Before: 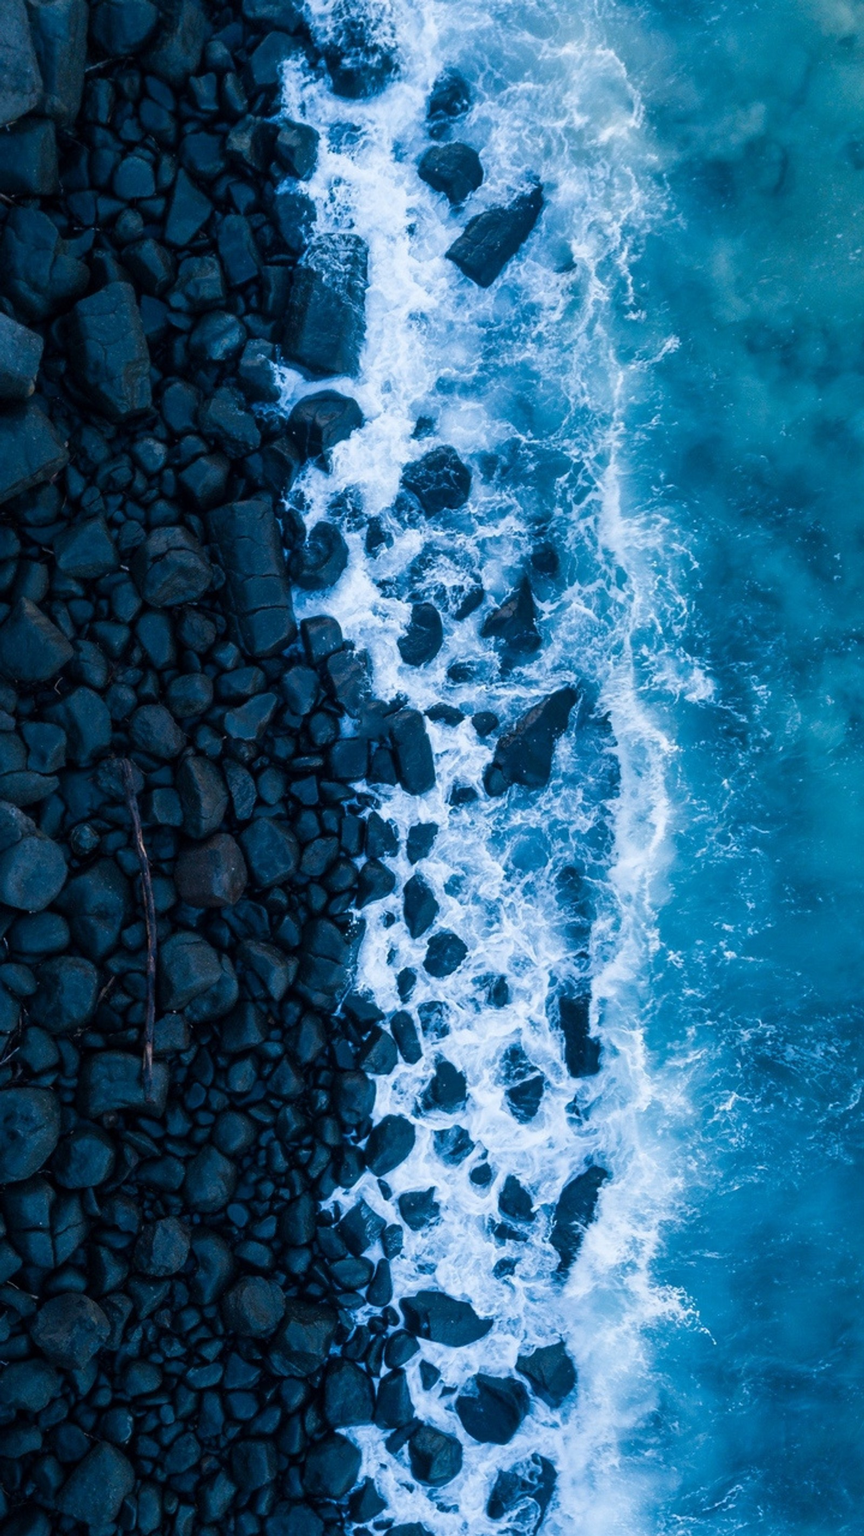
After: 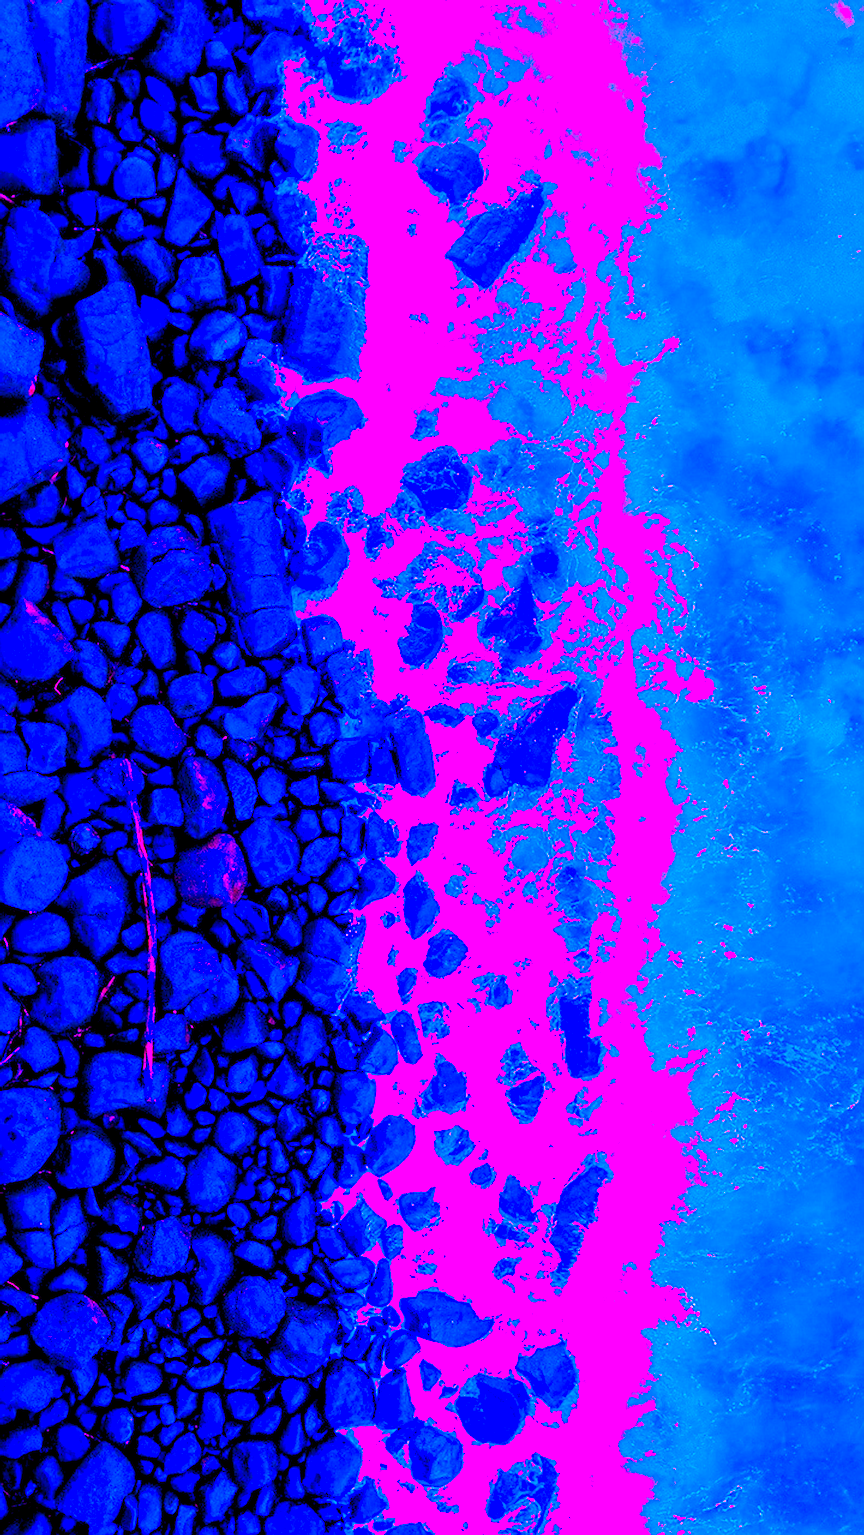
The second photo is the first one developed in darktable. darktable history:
levels: levels [0.018, 0.493, 1]
exposure: black level correction 0.002, exposure 0.15 EV, compensate highlight preservation false
white balance: red 2.12, blue 1.549
color contrast: green-magenta contrast 1.69, blue-yellow contrast 1.49
sharpen: radius 1.685, amount 1.294
raw denoise: noise threshold 0.014, x [[0, 0.25, 0.5, 0.75, 1] ×4]
velvia: strength 74%
color correction: saturation 1.8
vibrance: vibrance 78%
color zones: curves: ch0 [(0, 0.5) (0.143, 0.5) (0.286, 0.456) (0.429, 0.5) (0.571, 0.5) (0.714, 0.5) (0.857, 0.5) (1, 0.5)]; ch1 [(0, 0.5) (0.143, 0.5) (0.286, 0.422) (0.429, 0.5) (0.571, 0.5) (0.714, 0.5) (0.857, 0.5) (1, 0.5)]
contrast brightness saturation: contrast 0.03, brightness 0.06, saturation 0.13
